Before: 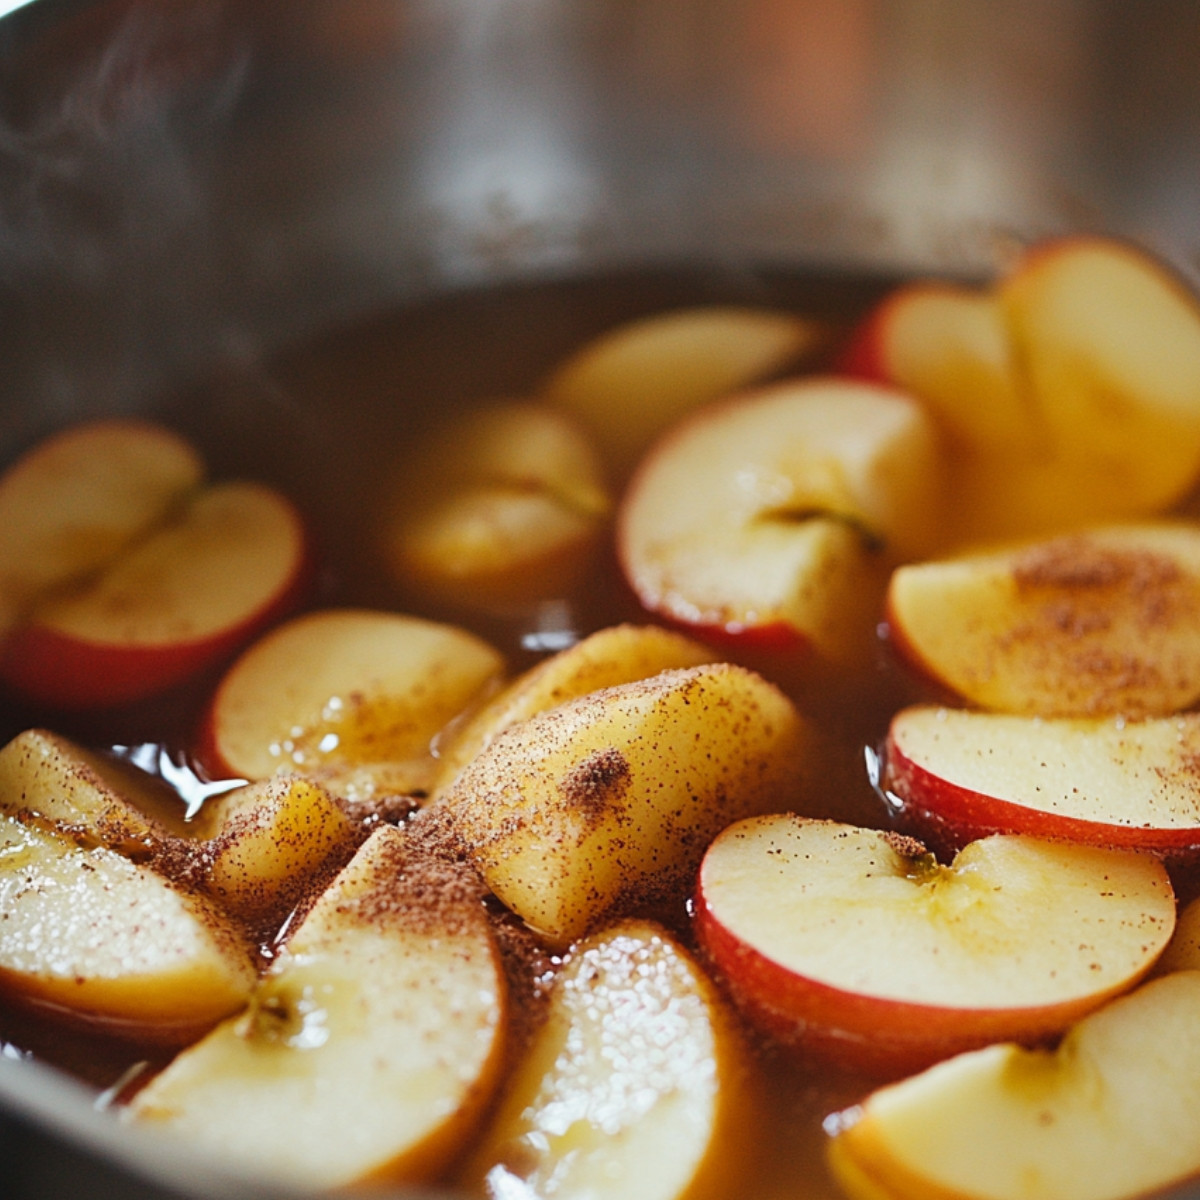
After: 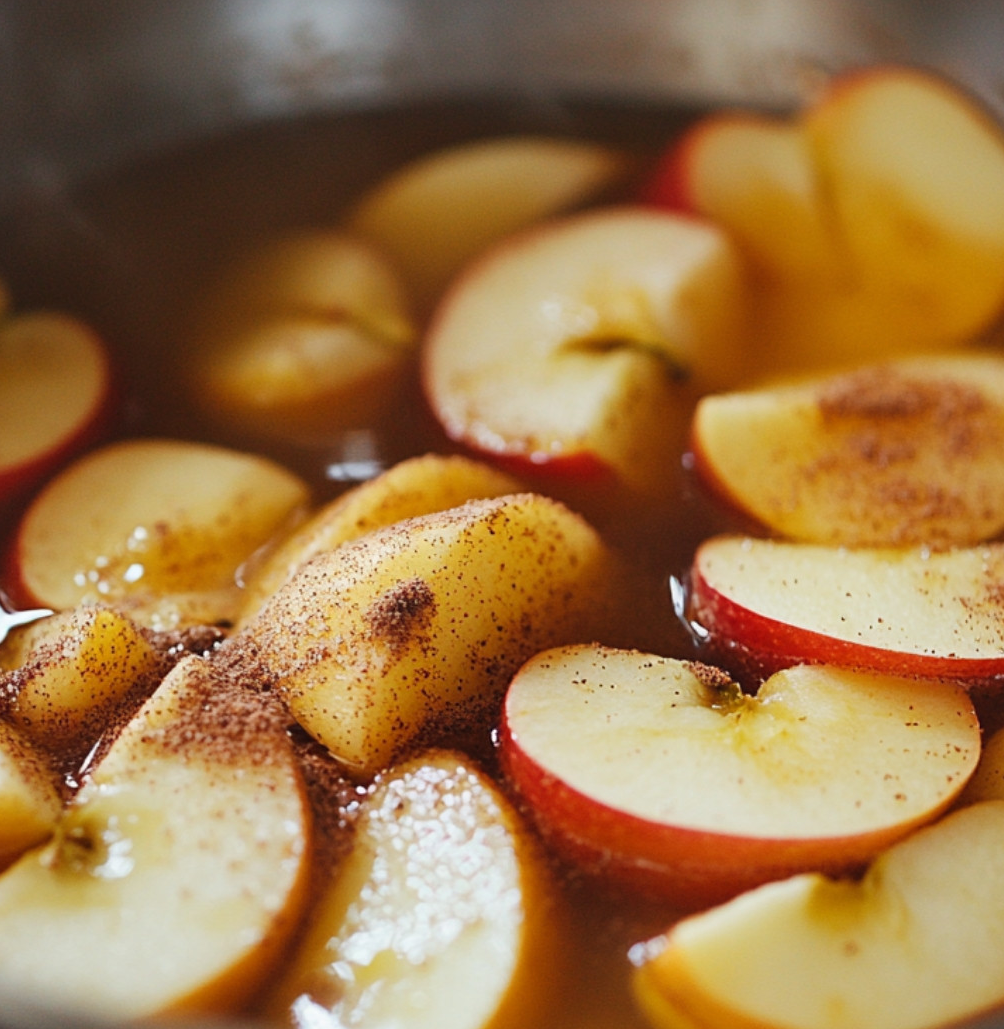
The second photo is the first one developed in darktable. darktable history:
crop: left 16.315%, top 14.246%
